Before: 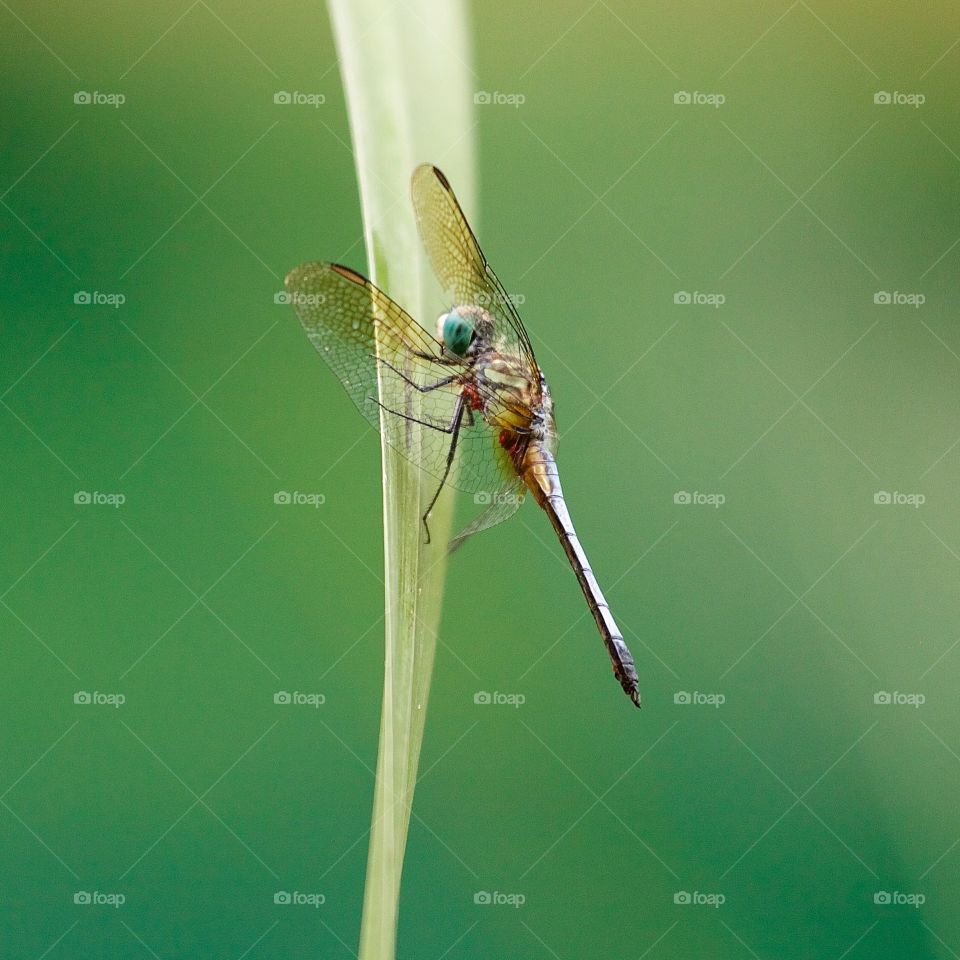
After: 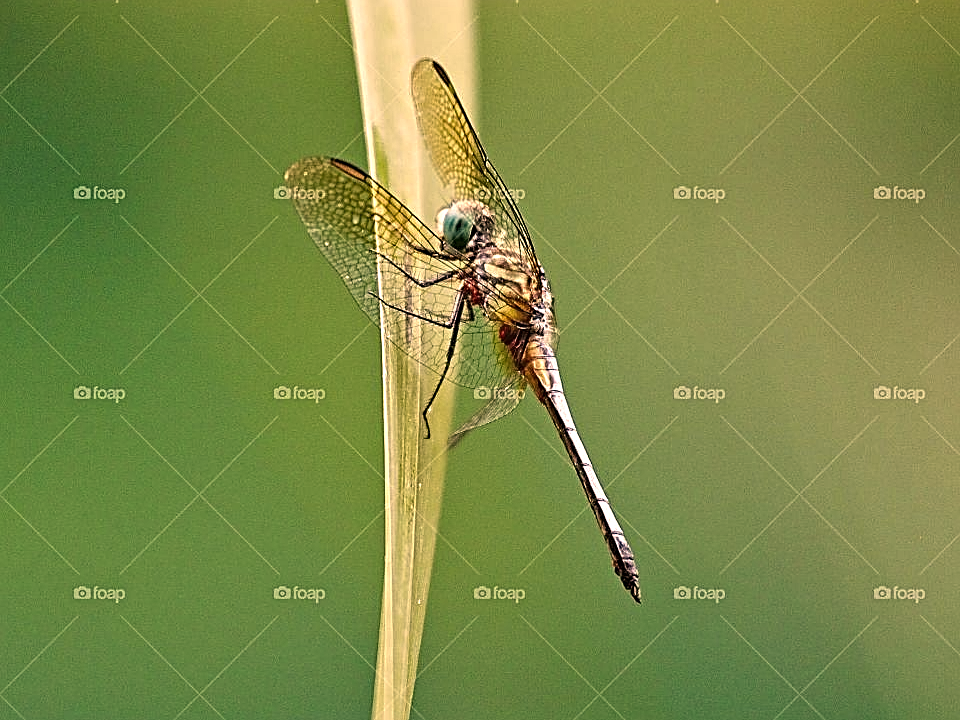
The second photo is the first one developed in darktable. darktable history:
crop: top 11.035%, bottom 13.9%
exposure: black level correction -0.015, compensate exposure bias true, compensate highlight preservation false
shadows and highlights: highlights color adjustment 56.39%, soften with gaussian
sharpen: on, module defaults
color correction: highlights a* 17.63, highlights b* 18.81
contrast equalizer: octaves 7, y [[0.5, 0.542, 0.583, 0.625, 0.667, 0.708], [0.5 ×6], [0.5 ×6], [0 ×6], [0 ×6]]
